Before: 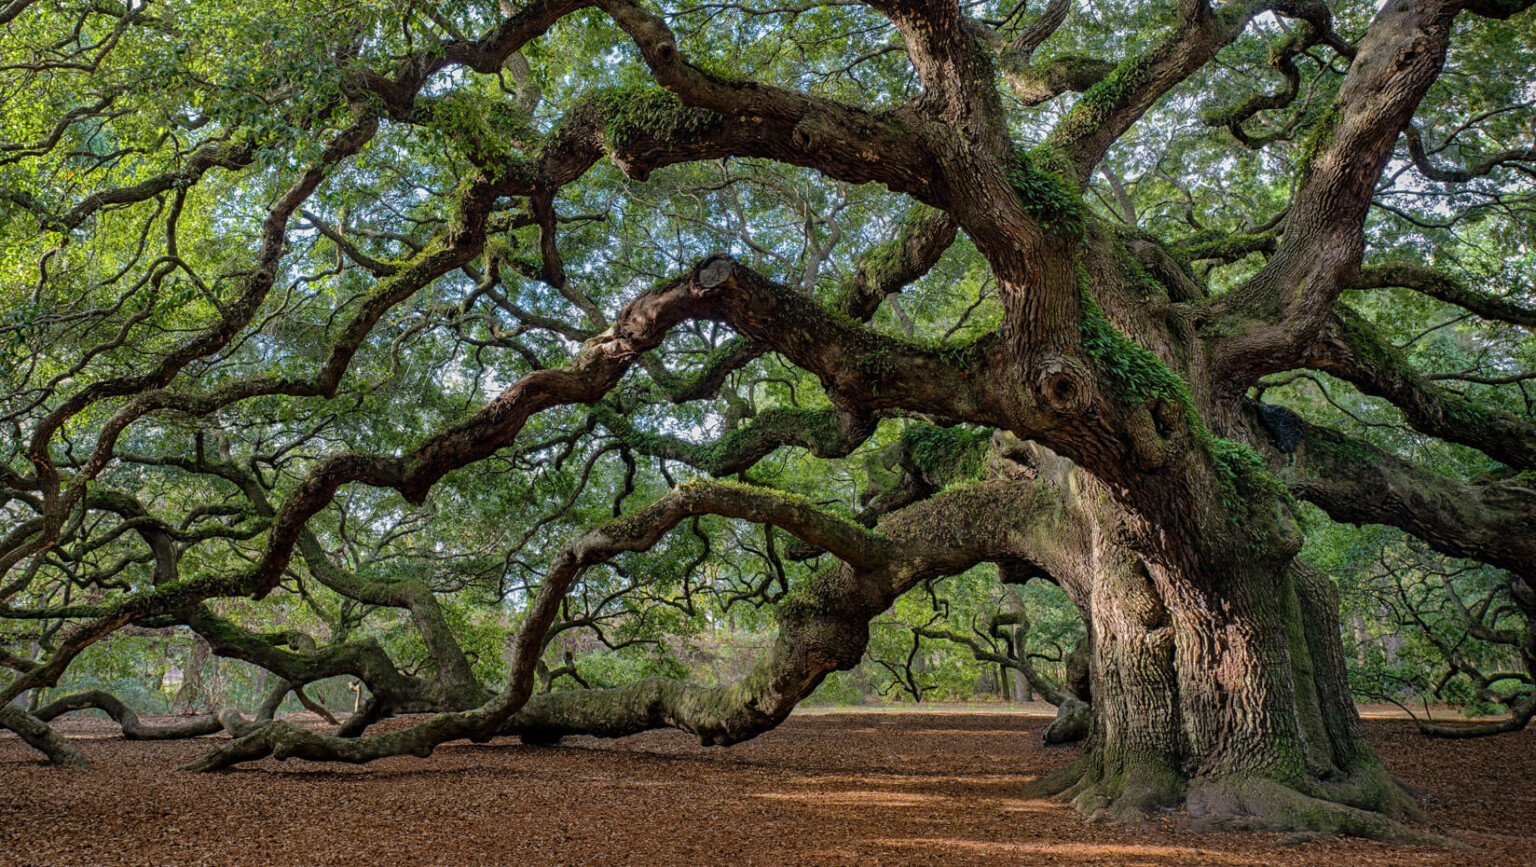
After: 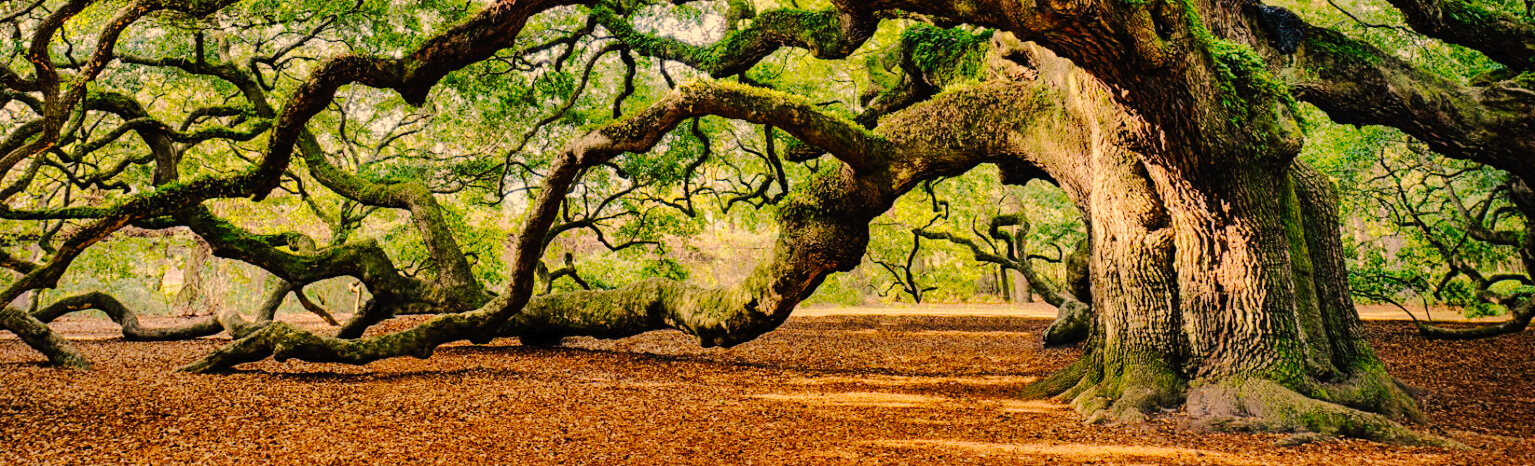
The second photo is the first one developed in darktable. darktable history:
tone curve: curves: ch0 [(0, 0) (0.003, 0.014) (0.011, 0.017) (0.025, 0.023) (0.044, 0.035) (0.069, 0.04) (0.1, 0.062) (0.136, 0.099) (0.177, 0.152) (0.224, 0.214) (0.277, 0.291) (0.335, 0.383) (0.399, 0.487) (0.468, 0.581) (0.543, 0.662) (0.623, 0.738) (0.709, 0.802) (0.801, 0.871) (0.898, 0.936) (1, 1)], preserve colors none
base curve: curves: ch0 [(0, 0) (0.005, 0.002) (0.15, 0.3) (0.4, 0.7) (0.75, 0.95) (1, 1)], preserve colors none
shadows and highlights: shadows 30
crop and rotate: top 46.237%
color correction: highlights a* 15, highlights b* 31.55
